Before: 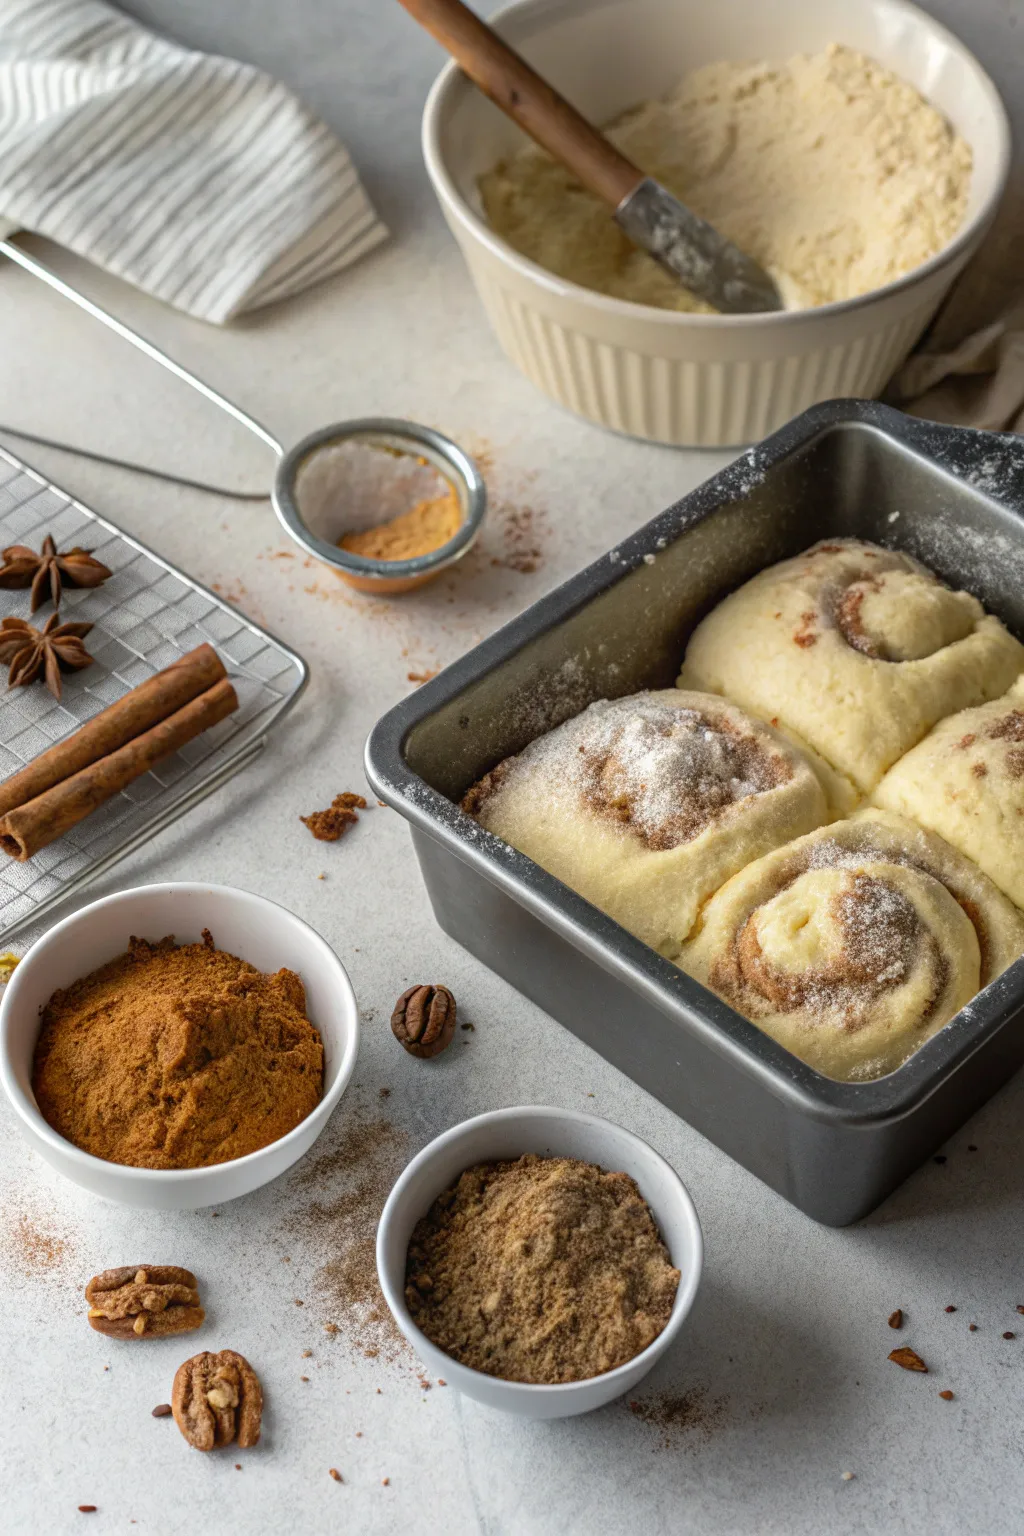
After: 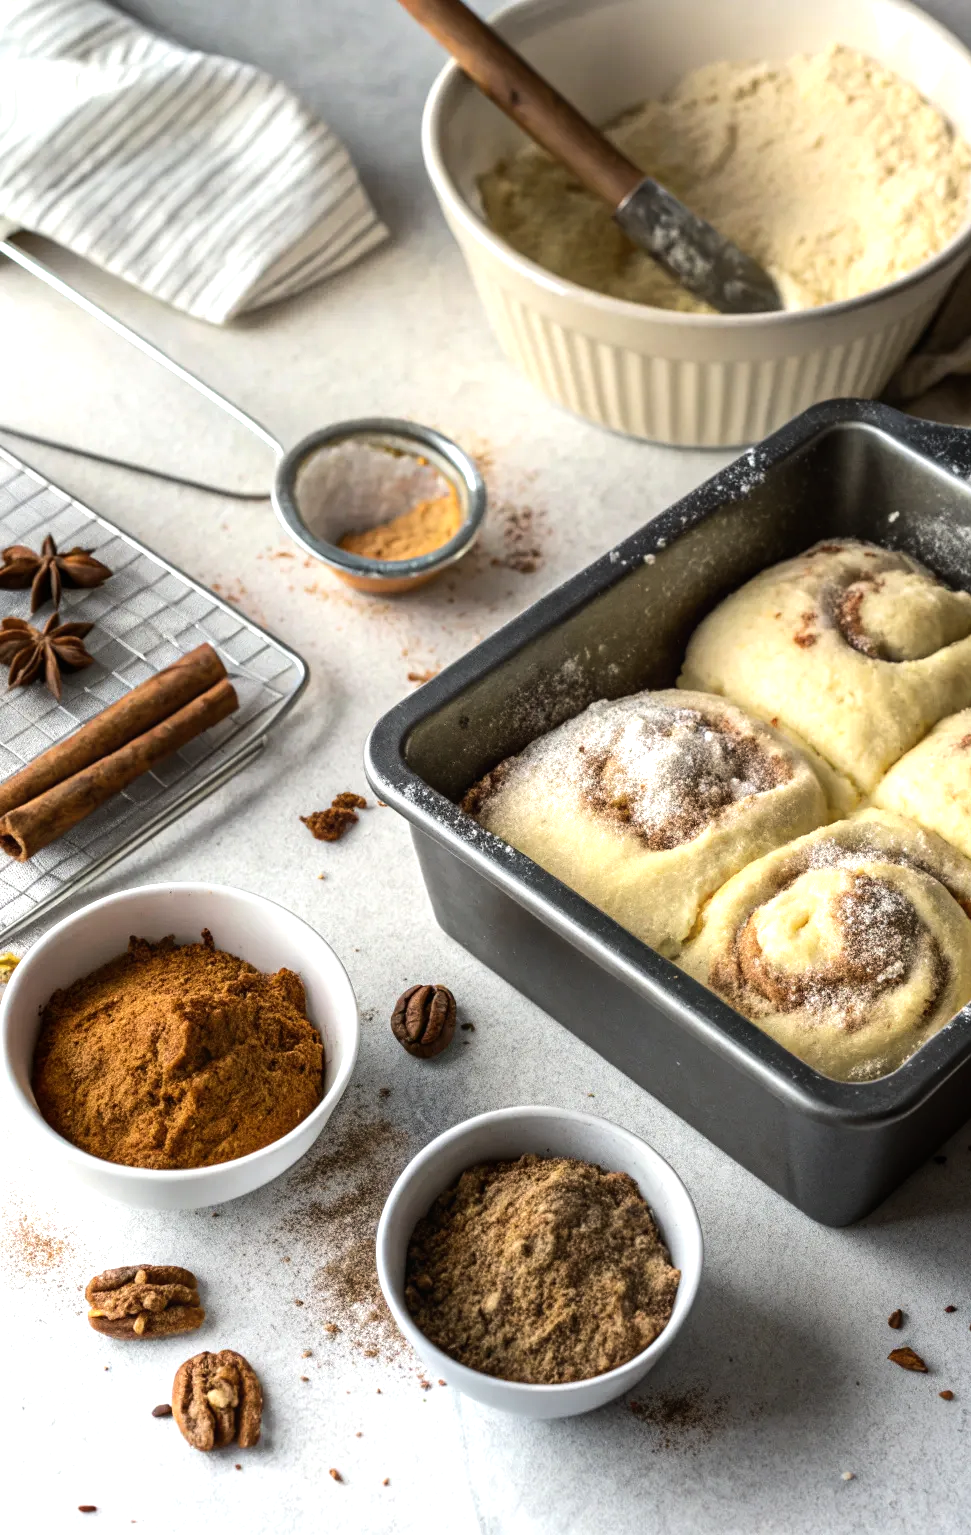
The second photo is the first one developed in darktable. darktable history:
tone equalizer: -8 EV -0.75 EV, -7 EV -0.7 EV, -6 EV -0.6 EV, -5 EV -0.4 EV, -3 EV 0.4 EV, -2 EV 0.6 EV, -1 EV 0.7 EV, +0 EV 0.75 EV, edges refinement/feathering 500, mask exposure compensation -1.57 EV, preserve details no
crop and rotate: right 5.167%
